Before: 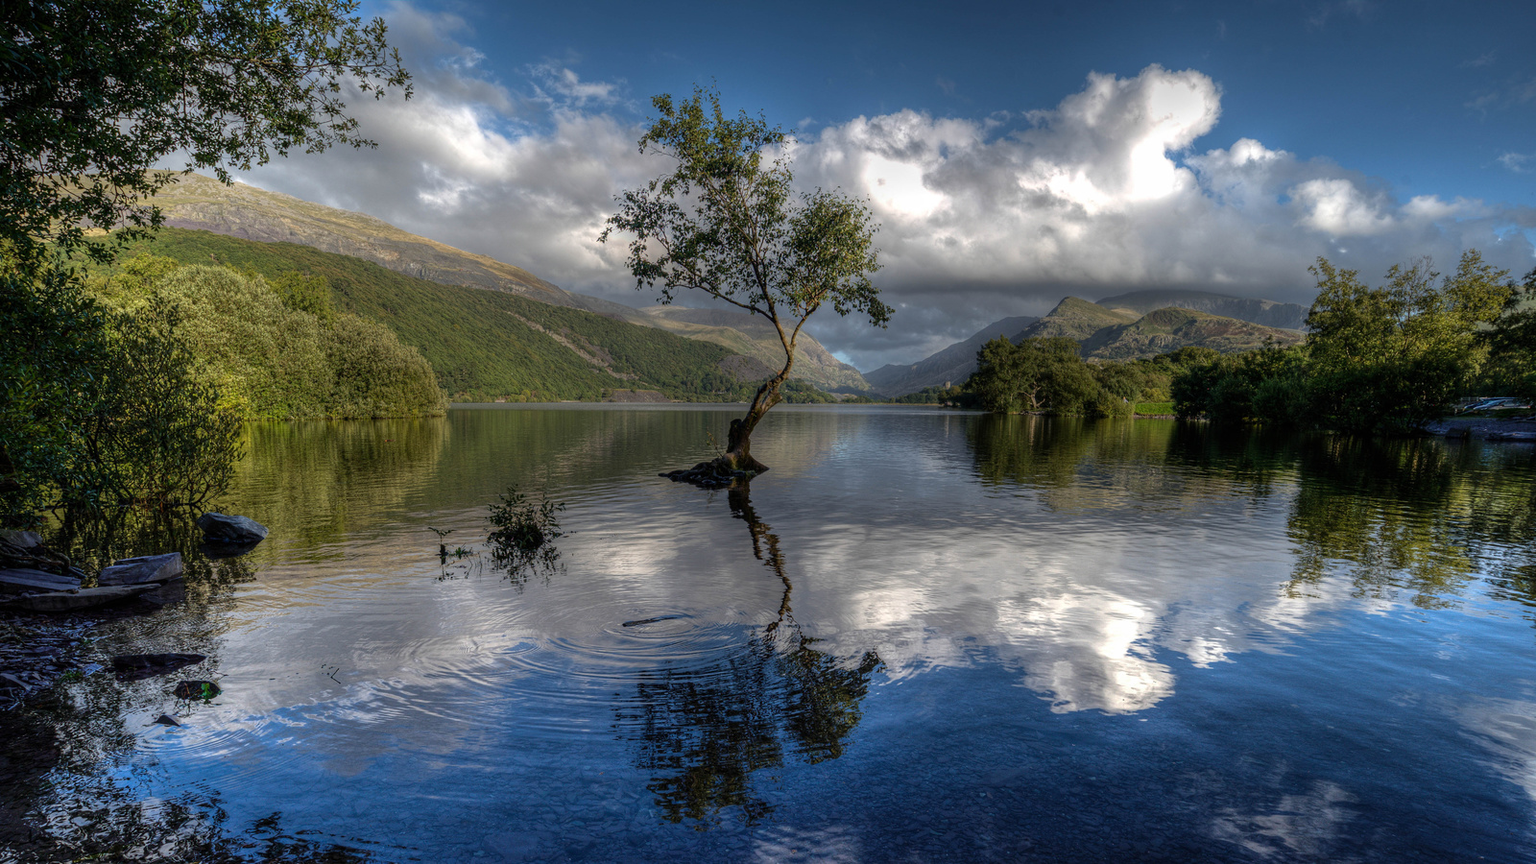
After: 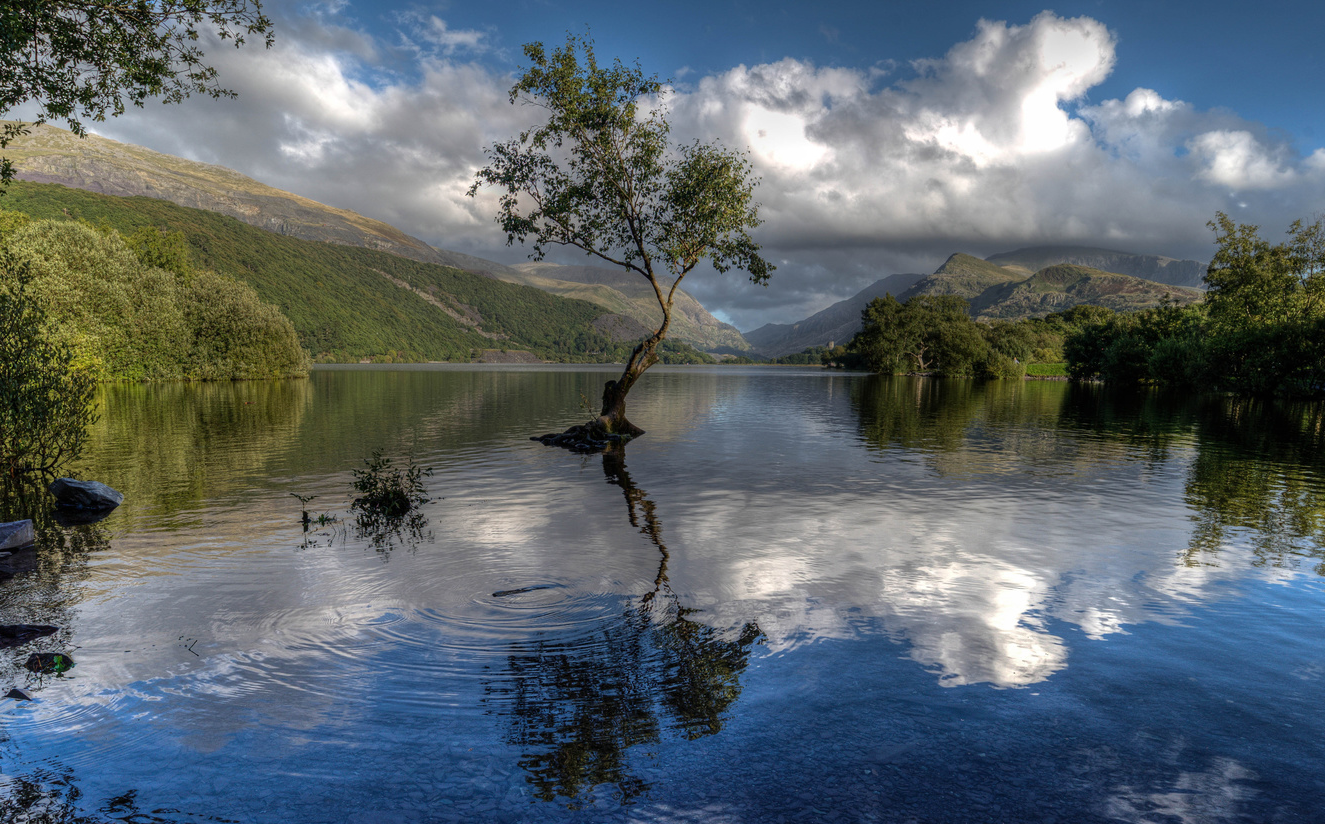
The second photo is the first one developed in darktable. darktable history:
crop: left 9.807%, top 6.259%, right 7.334%, bottom 2.177%
shadows and highlights: shadows 32, highlights -32, soften with gaussian
